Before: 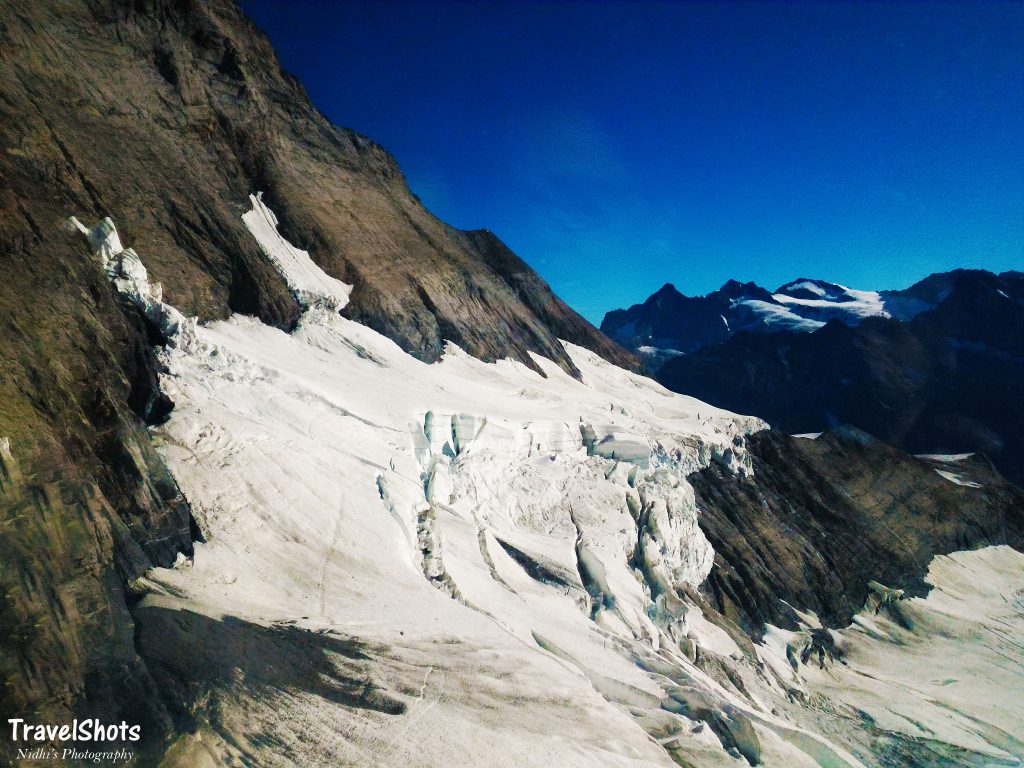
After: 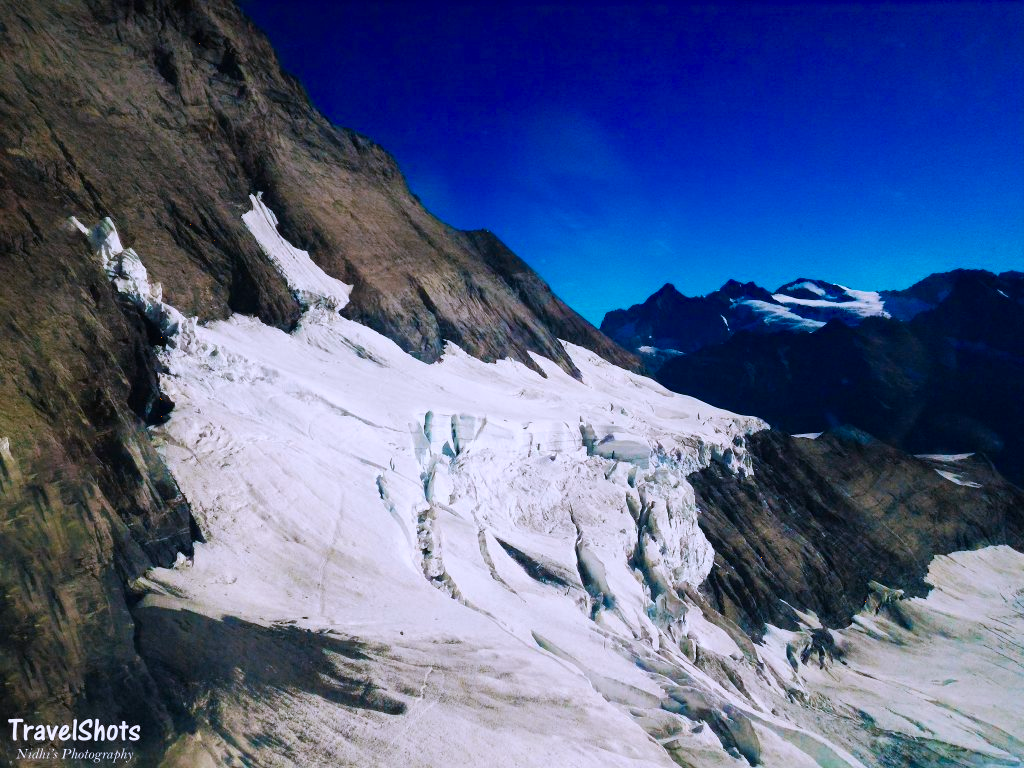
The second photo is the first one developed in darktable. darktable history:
color calibration: output R [0.999, 0.026, -0.11, 0], output G [-0.019, 1.037, -0.099, 0], output B [0.022, -0.023, 0.902, 0], illuminant custom, x 0.367, y 0.392, temperature 4437.75 K, clip negative RGB from gamut false
exposure: exposure 0 EV, compensate highlight preservation false
